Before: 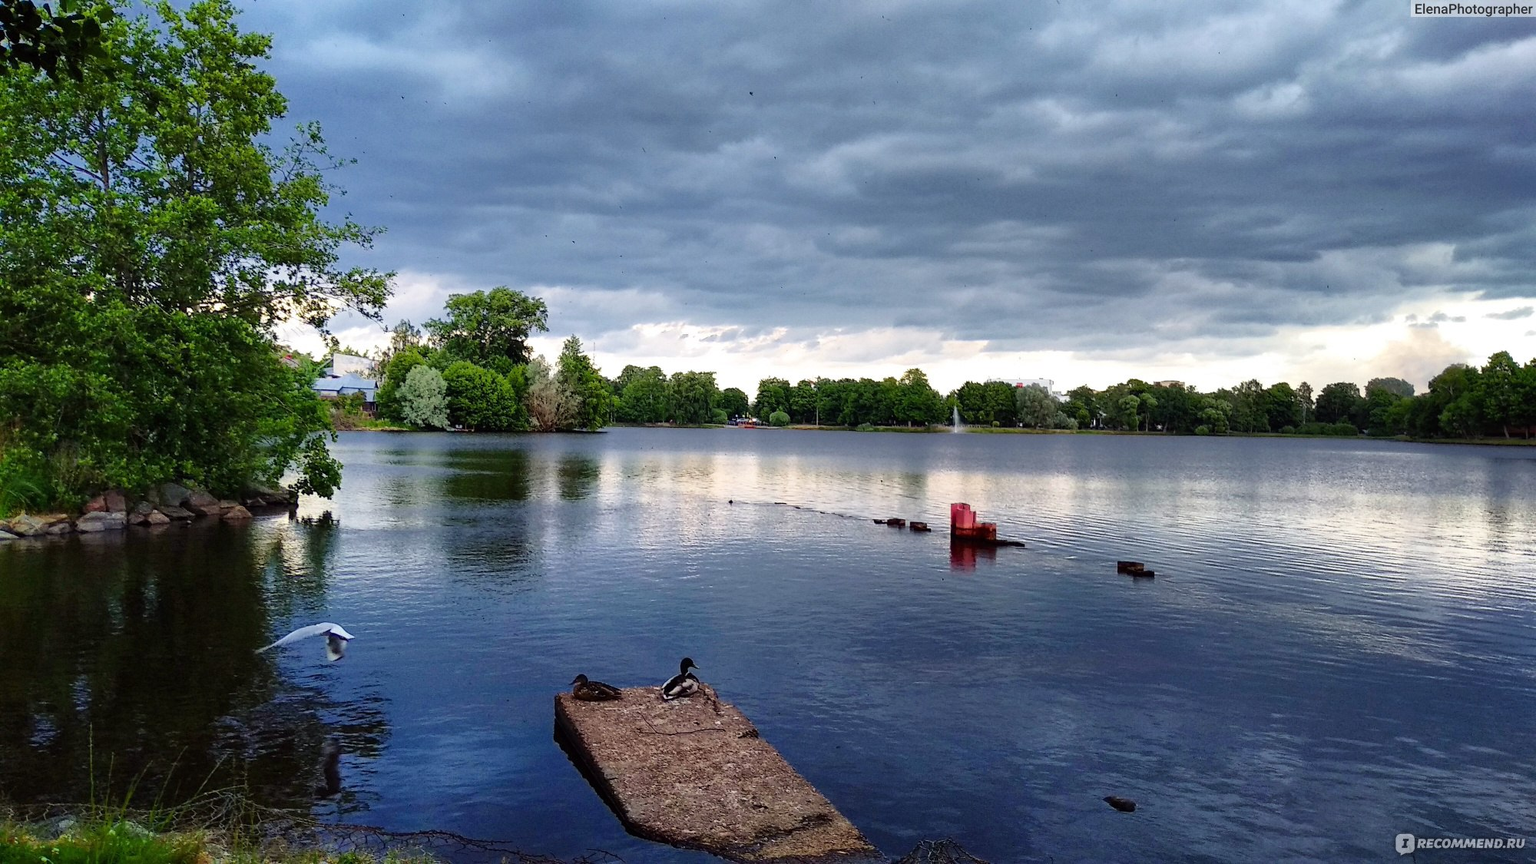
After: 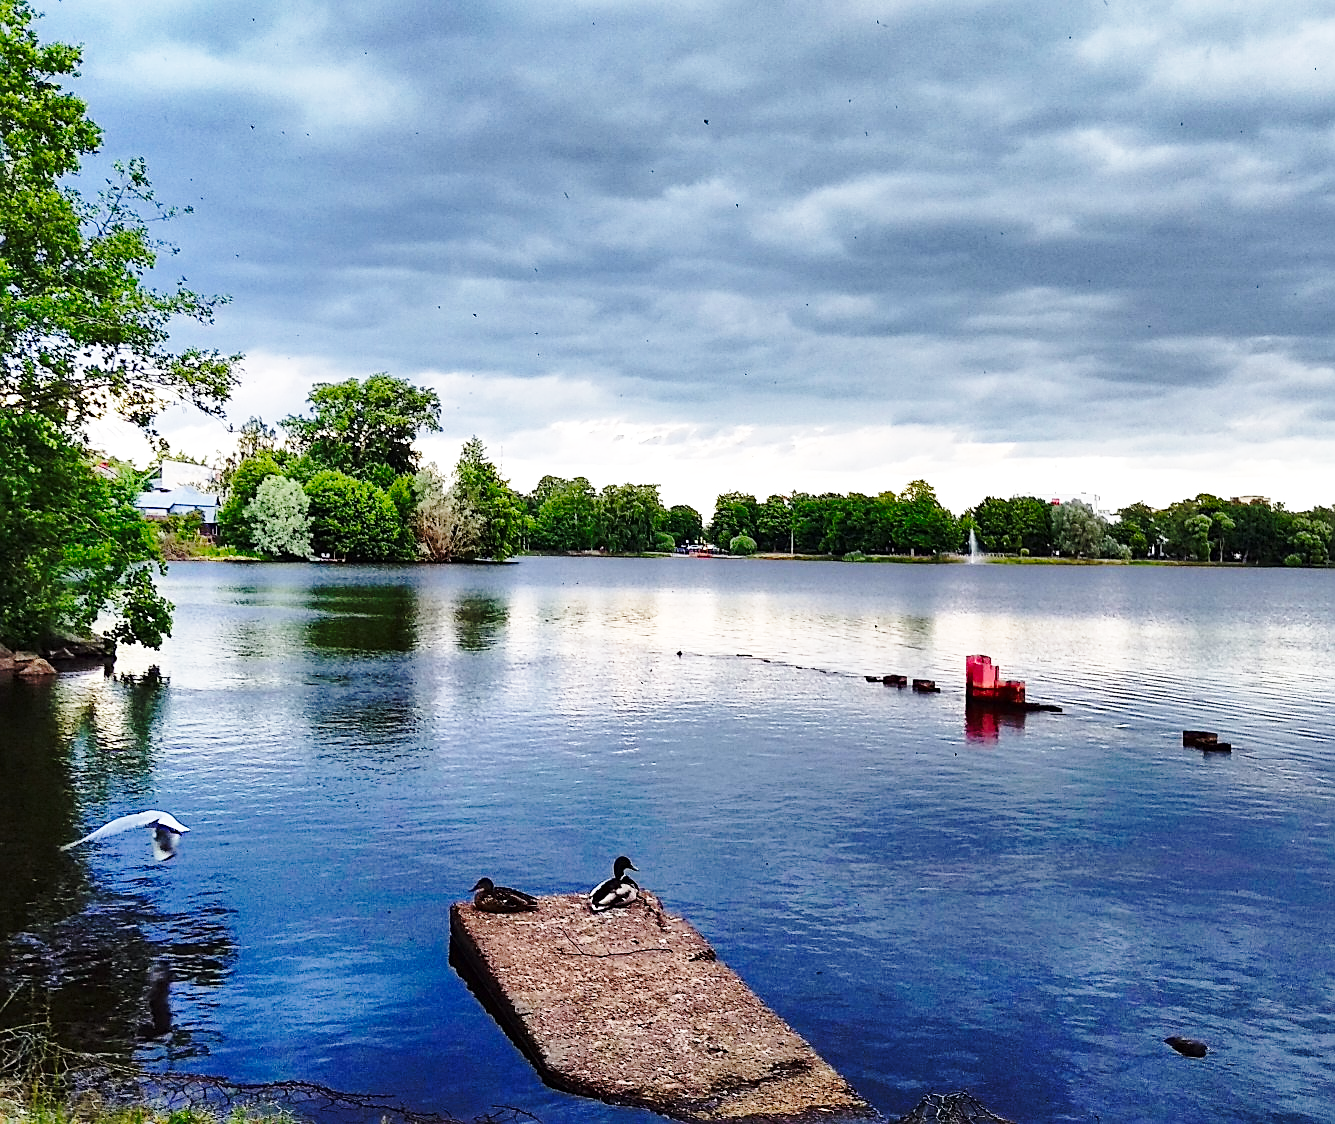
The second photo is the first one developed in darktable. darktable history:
base curve: curves: ch0 [(0, 0) (0.032, 0.037) (0.105, 0.228) (0.435, 0.76) (0.856, 0.983) (1, 1)], preserve colors none
sharpen: on, module defaults
crop and rotate: left 13.601%, right 19.627%
shadows and highlights: shadows 32.96, highlights -46.94, compress 49.55%, highlights color adjustment 42.61%, soften with gaussian
